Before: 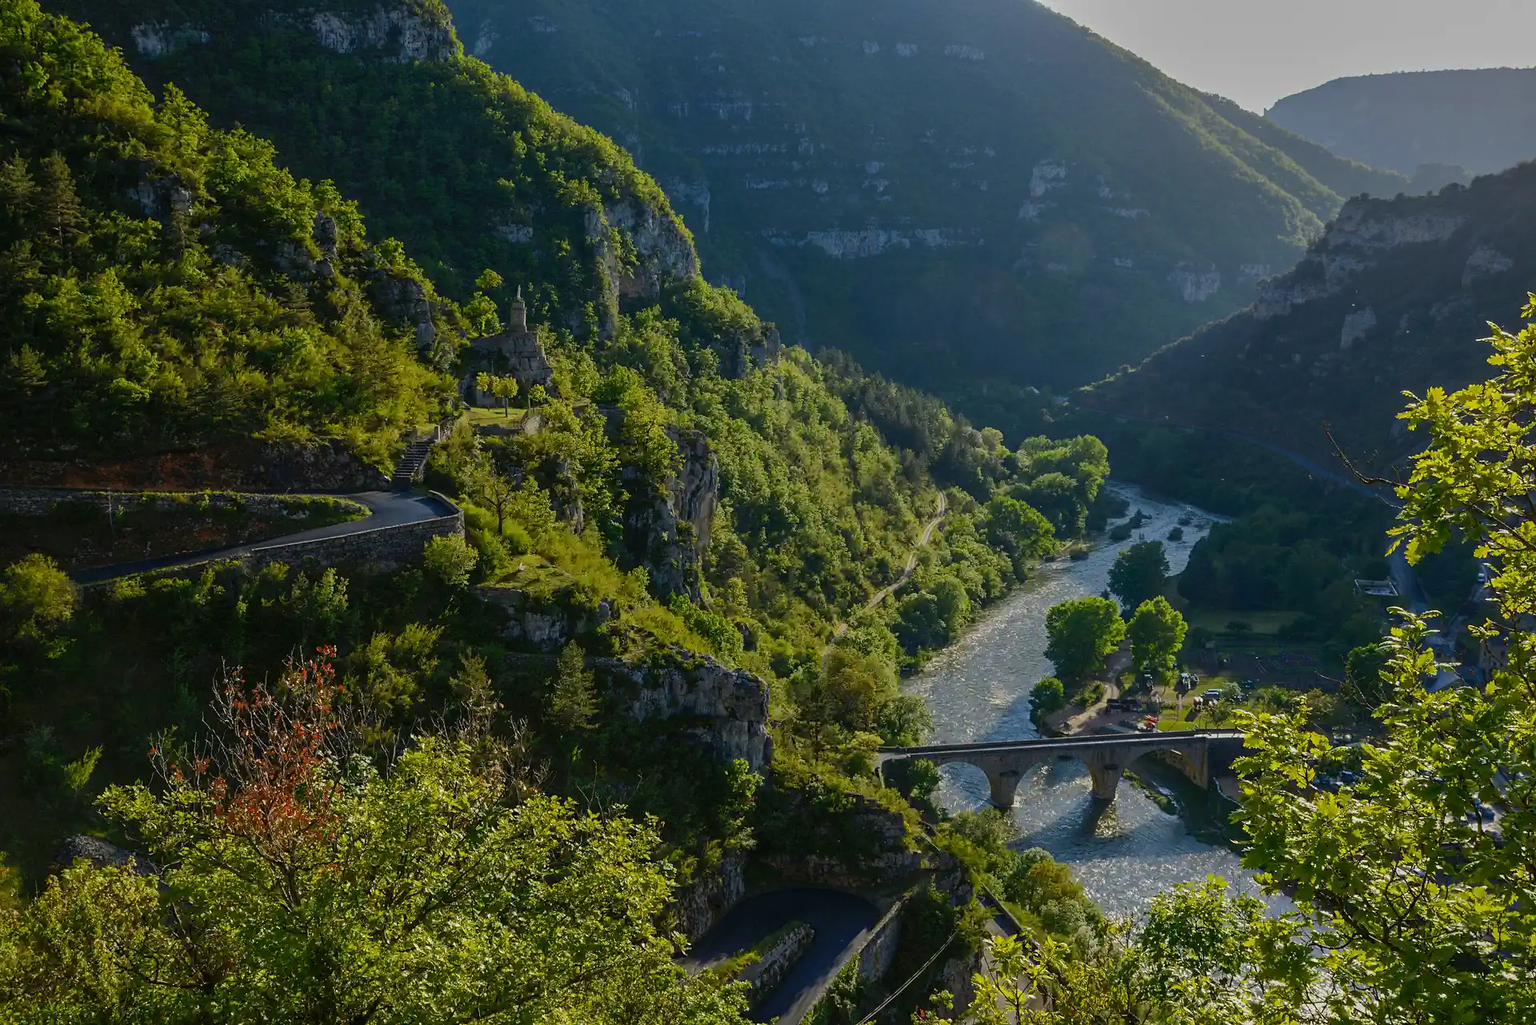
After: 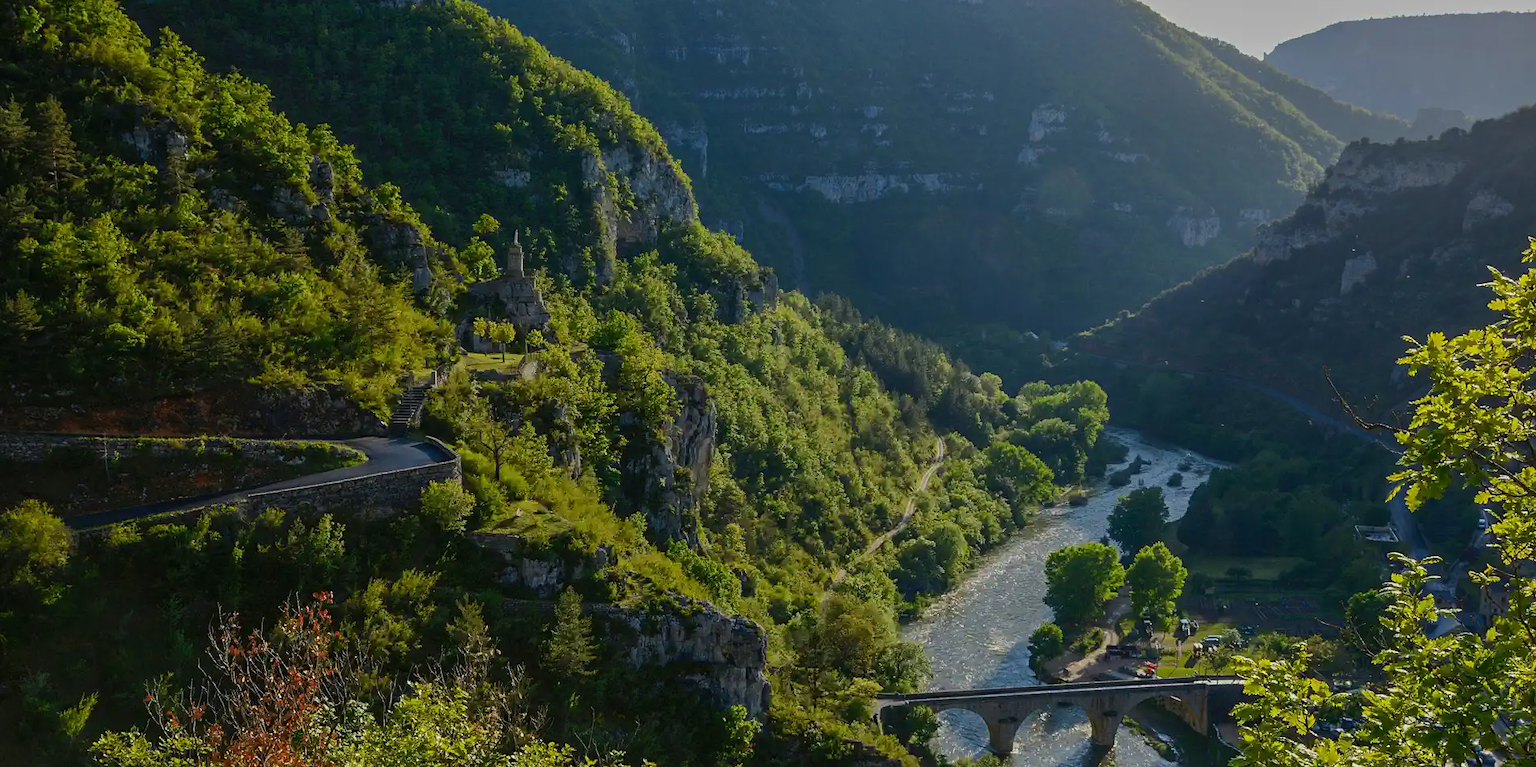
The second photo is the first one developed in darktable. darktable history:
crop: left 0.316%, top 5.476%, bottom 19.852%
